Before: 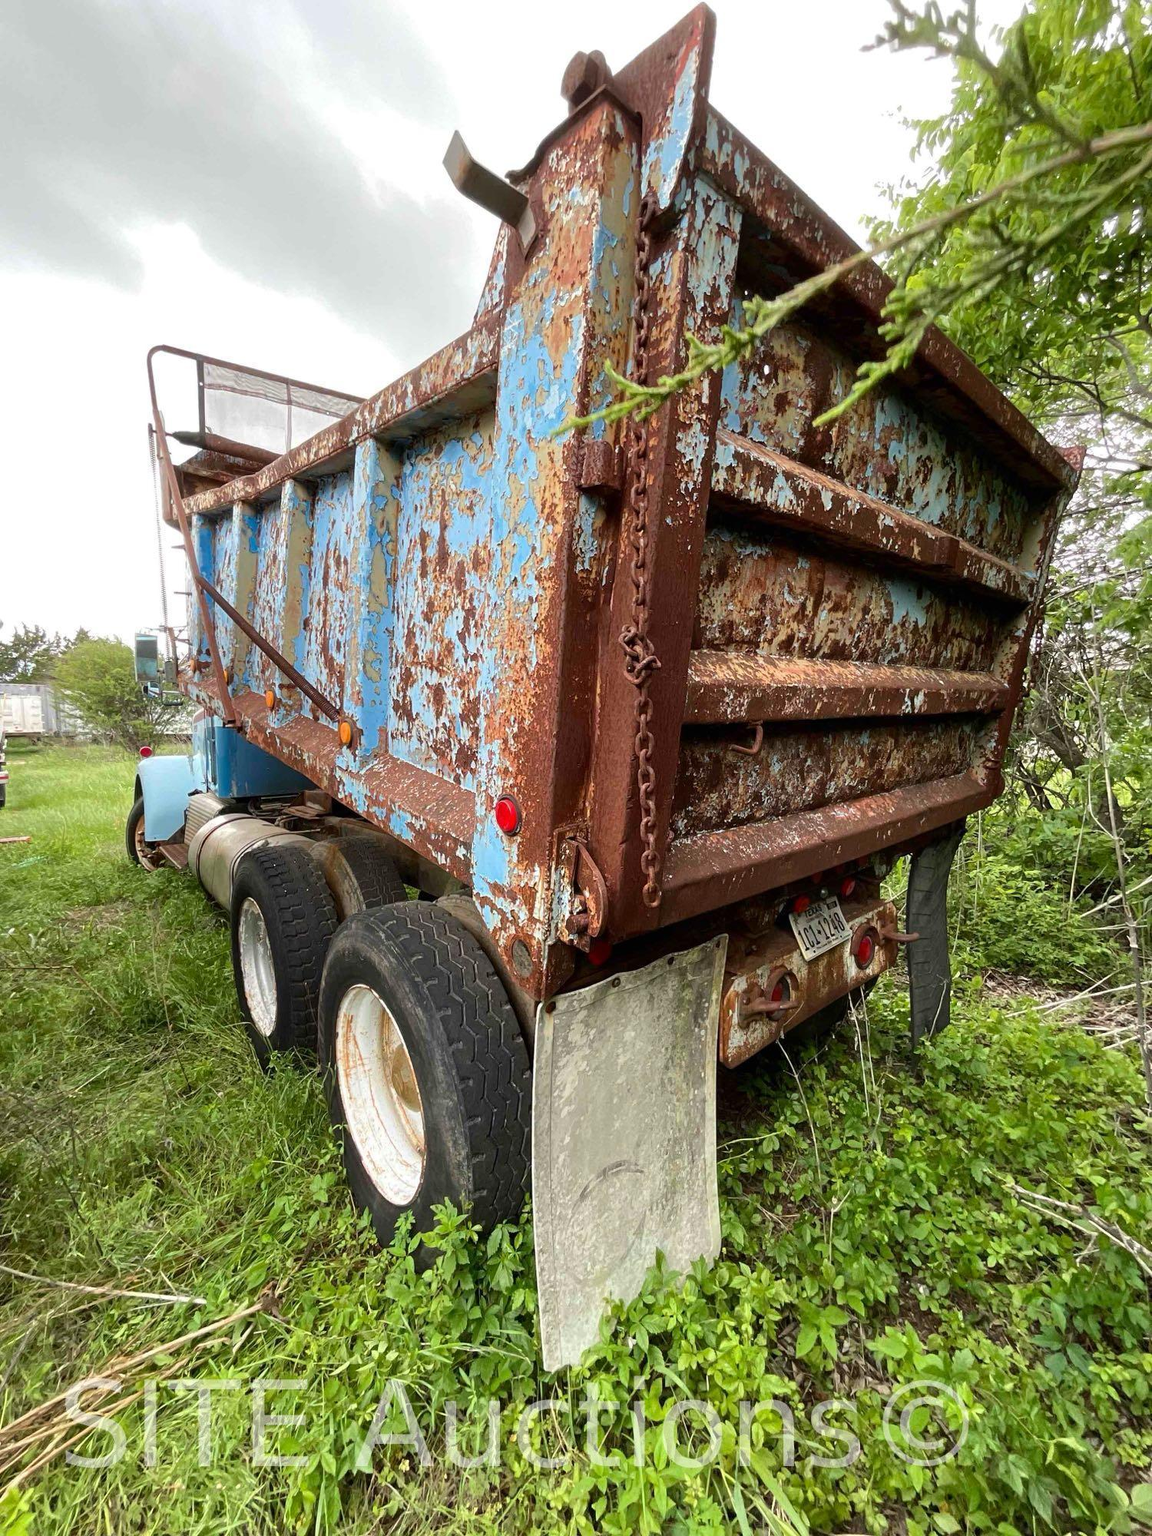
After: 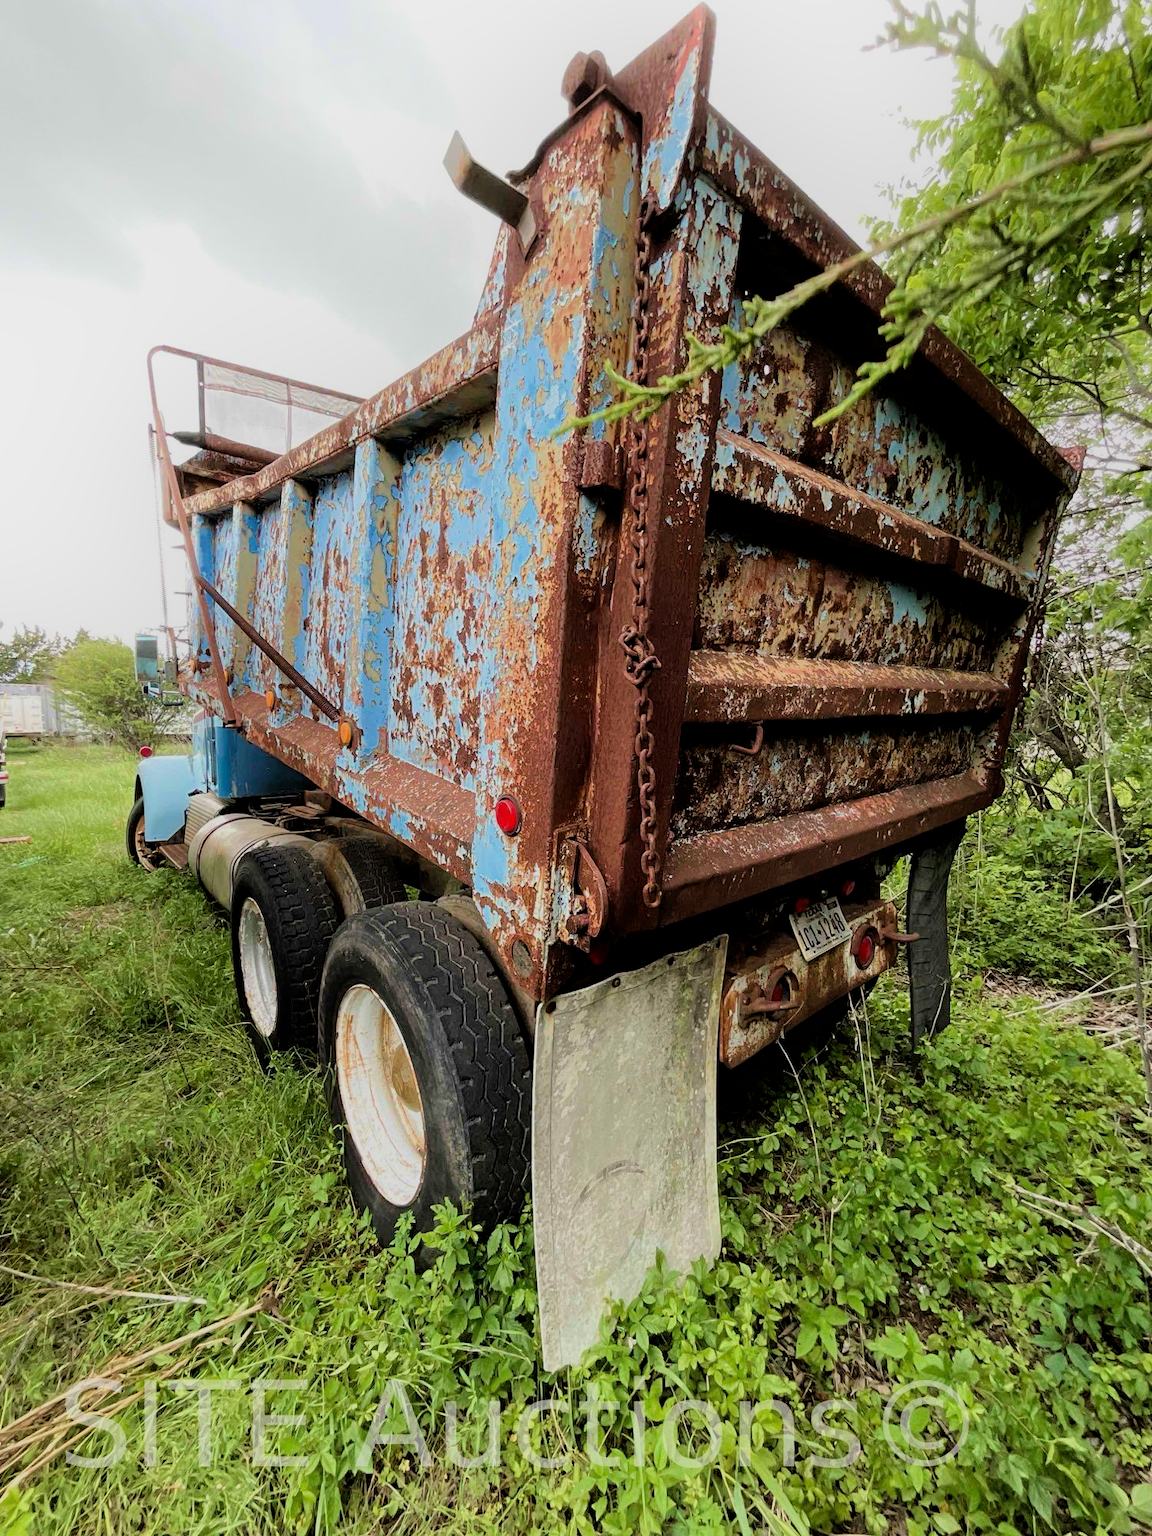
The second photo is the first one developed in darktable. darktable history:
shadows and highlights: shadows -24.28, highlights 49.77, soften with gaussian
filmic rgb: black relative exposure -4.88 EV, hardness 2.82
velvia: on, module defaults
